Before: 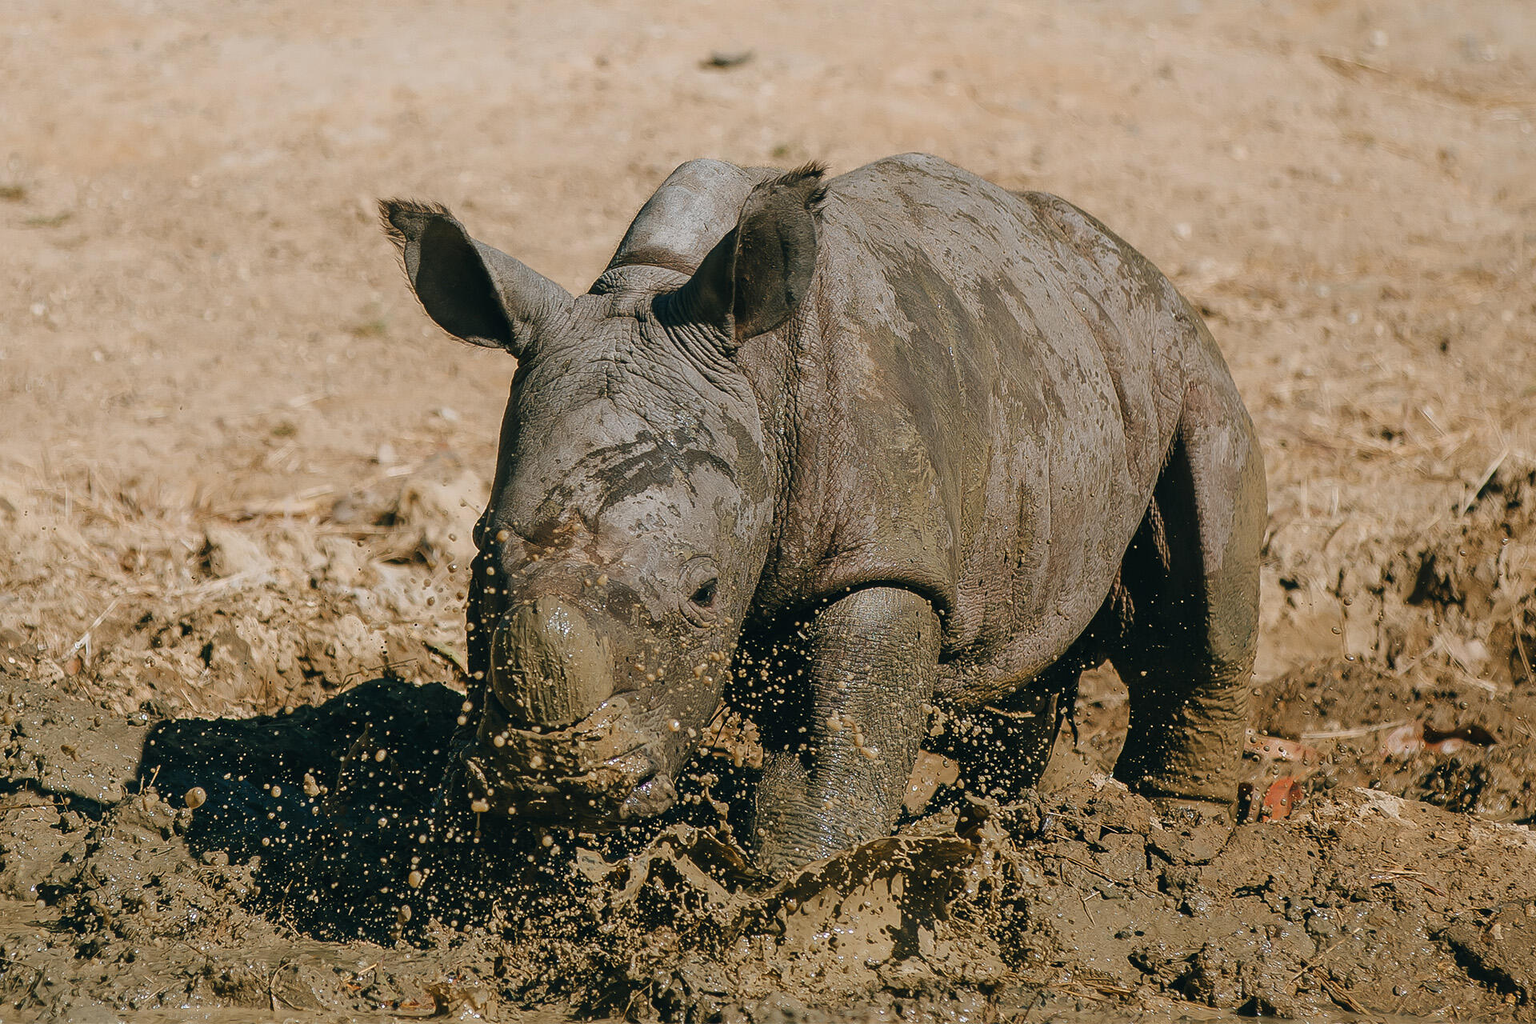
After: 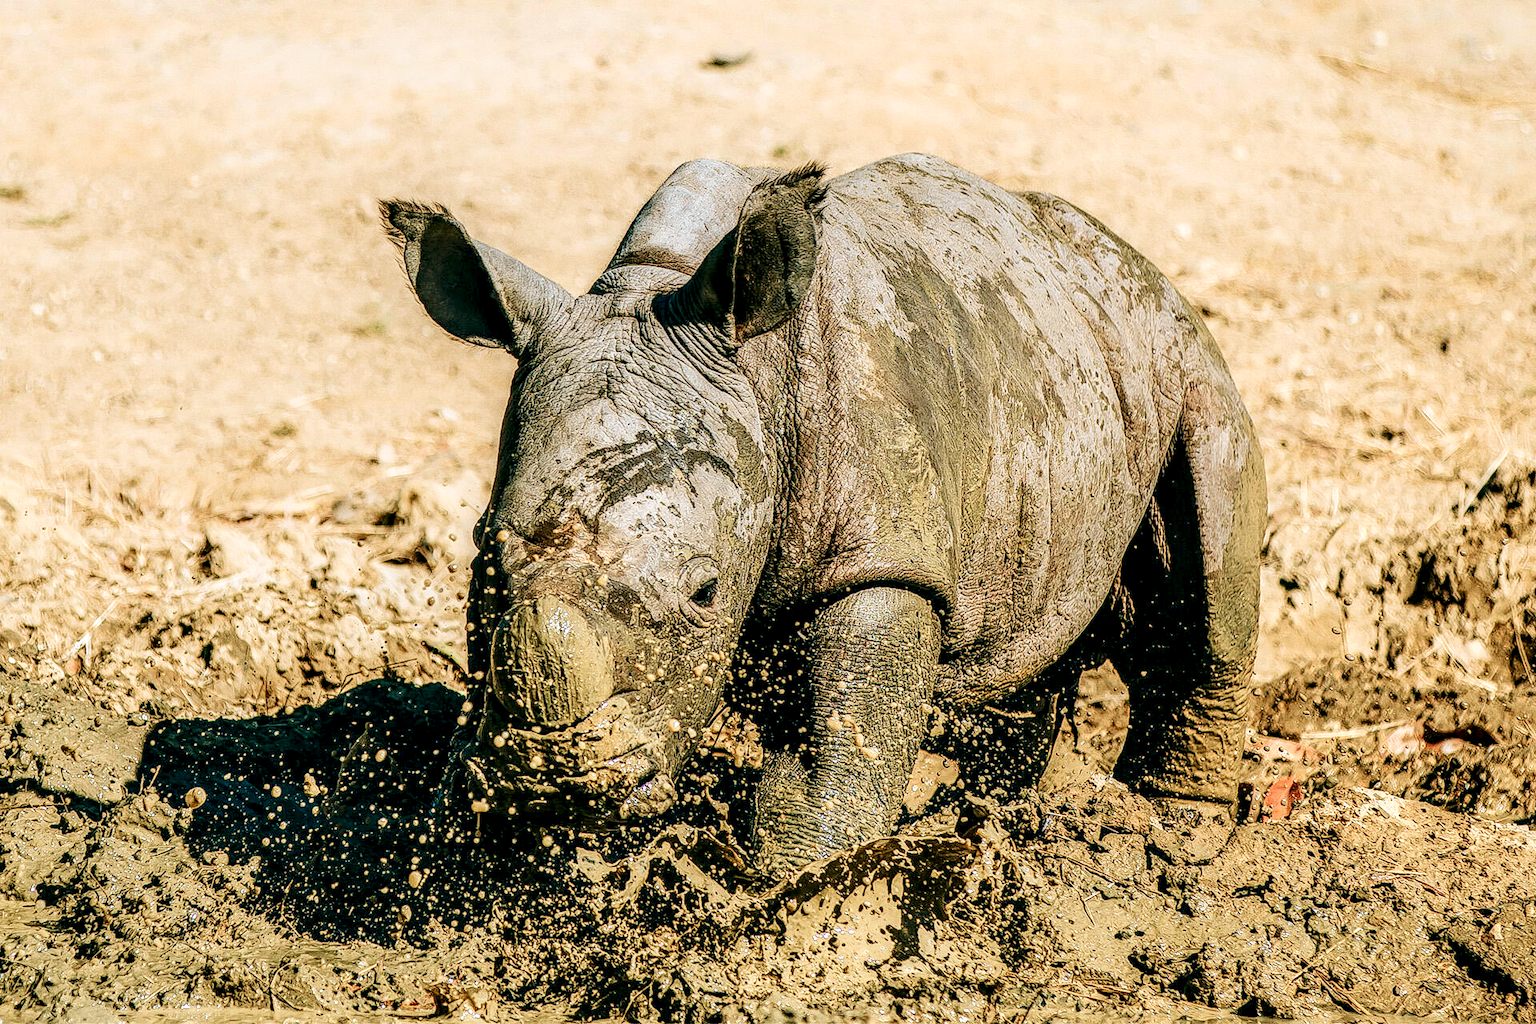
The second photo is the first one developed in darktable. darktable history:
local contrast: highlights 19%, detail 186%
contrast equalizer: y [[0.5, 0.5, 0.472, 0.5, 0.5, 0.5], [0.5 ×6], [0.5 ×6], [0 ×6], [0 ×6]]
grain: coarseness 0.47 ISO
tone curve: curves: ch0 [(0, 0) (0.051, 0.021) (0.11, 0.069) (0.249, 0.235) (0.452, 0.526) (0.596, 0.713) (0.703, 0.83) (0.851, 0.938) (1, 1)]; ch1 [(0, 0) (0.1, 0.038) (0.318, 0.221) (0.413, 0.325) (0.443, 0.412) (0.483, 0.474) (0.503, 0.501) (0.516, 0.517) (0.548, 0.568) (0.569, 0.599) (0.594, 0.634) (0.666, 0.701) (1, 1)]; ch2 [(0, 0) (0.453, 0.435) (0.479, 0.476) (0.504, 0.5) (0.529, 0.537) (0.556, 0.583) (0.584, 0.618) (0.824, 0.815) (1, 1)], color space Lab, independent channels, preserve colors none
base curve: curves: ch0 [(0, 0) (0.158, 0.273) (0.879, 0.895) (1, 1)], preserve colors none
velvia: on, module defaults
